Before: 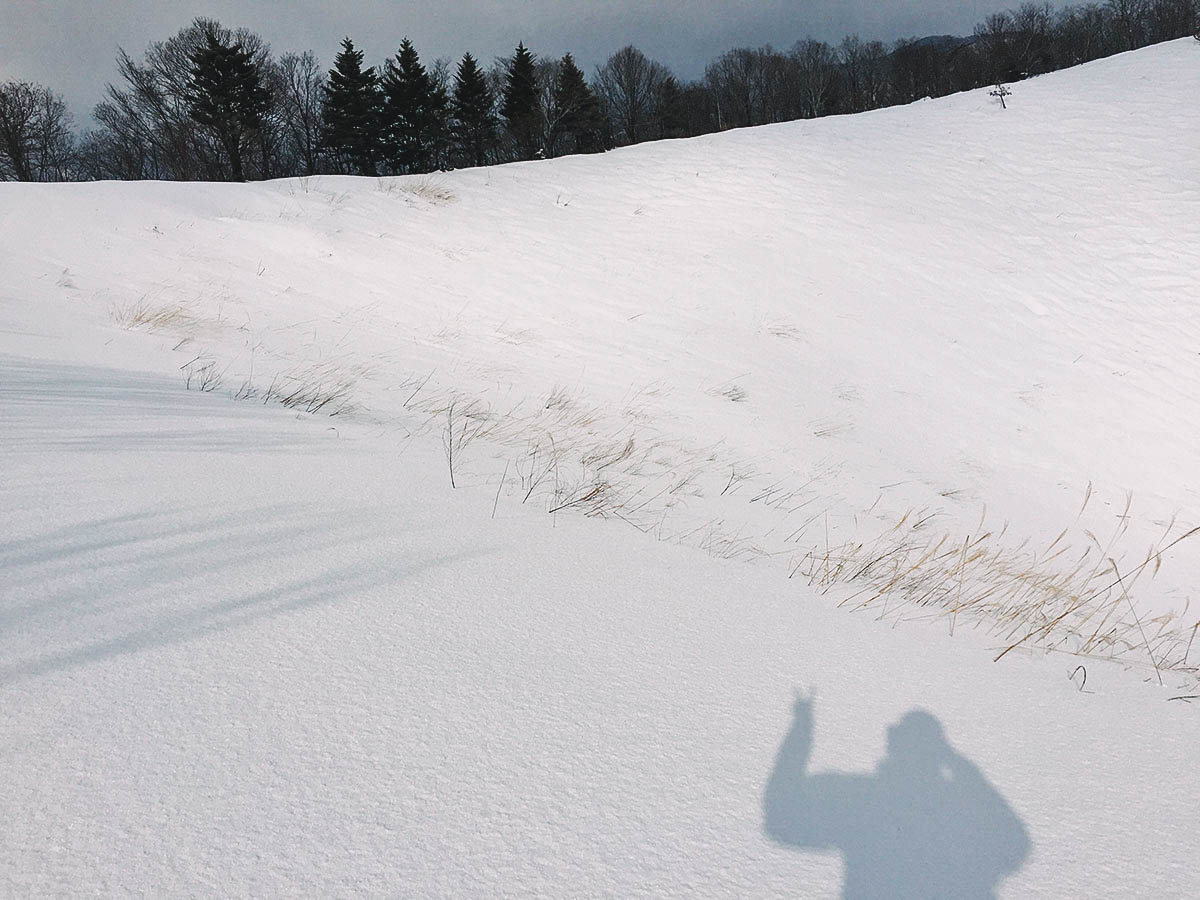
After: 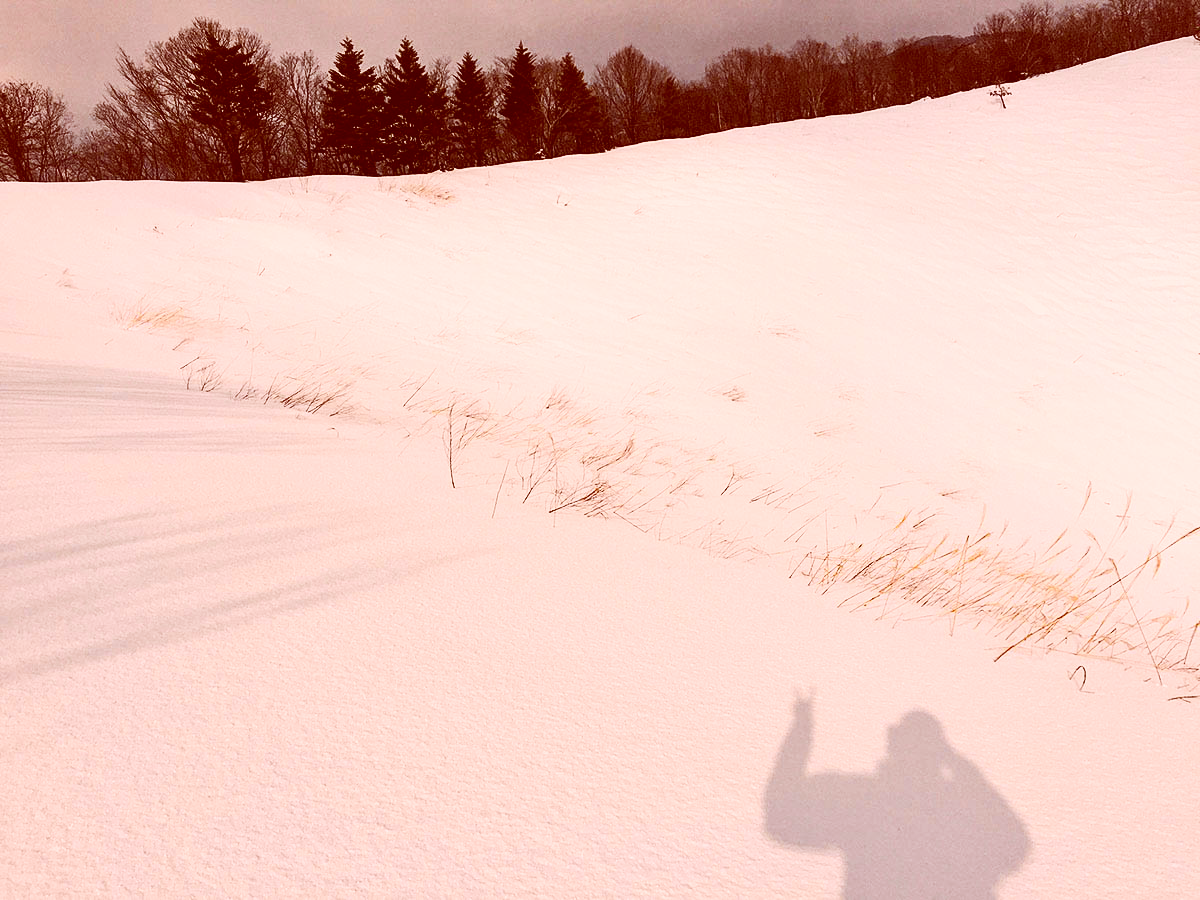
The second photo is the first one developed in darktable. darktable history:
exposure: exposure -0.015 EV, compensate highlight preservation false
contrast brightness saturation: contrast 0.202, brightness 0.154, saturation 0.146
color correction: highlights a* 9.57, highlights b* 8.71, shadows a* 39.84, shadows b* 39.67, saturation 0.823
color zones: curves: ch0 [(0.224, 0.526) (0.75, 0.5)]; ch1 [(0.055, 0.526) (0.224, 0.761) (0.377, 0.526) (0.75, 0.5)]
